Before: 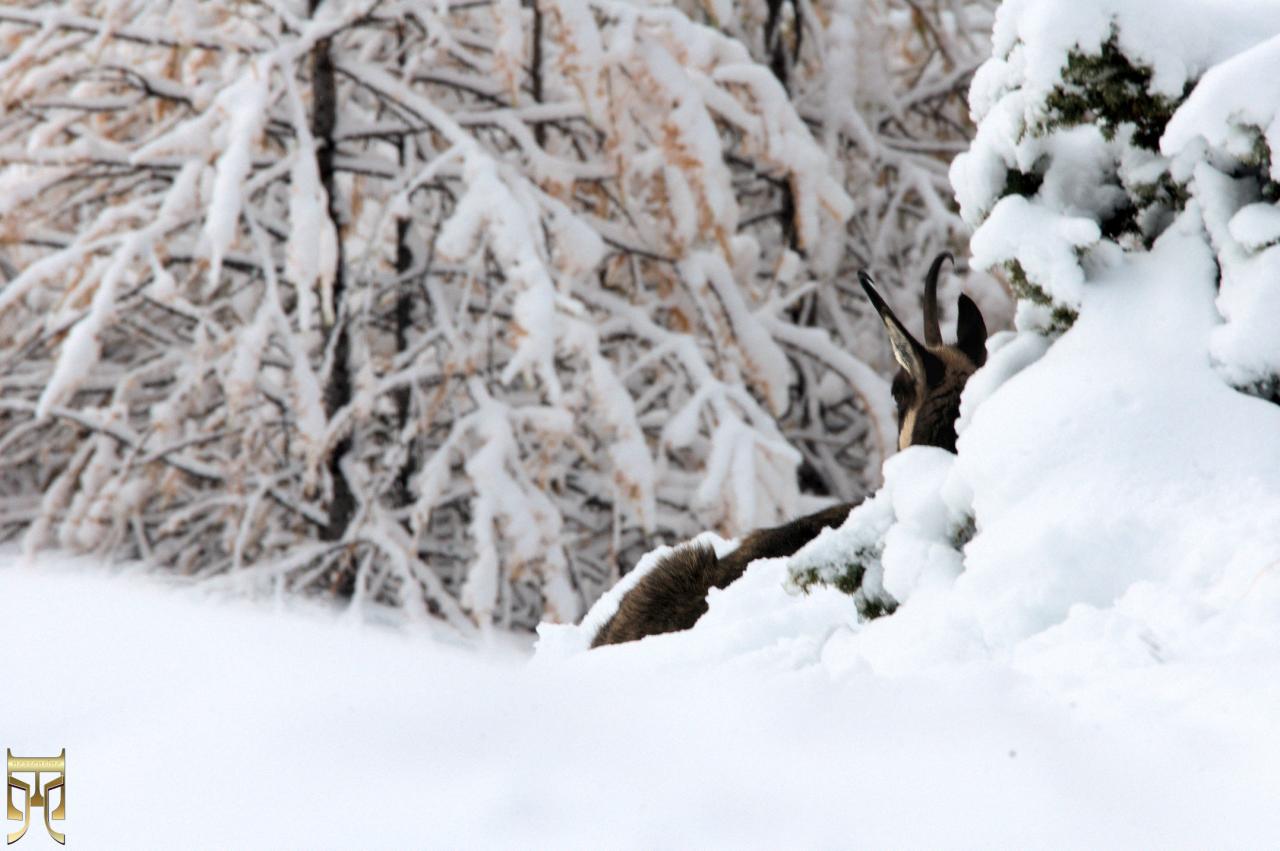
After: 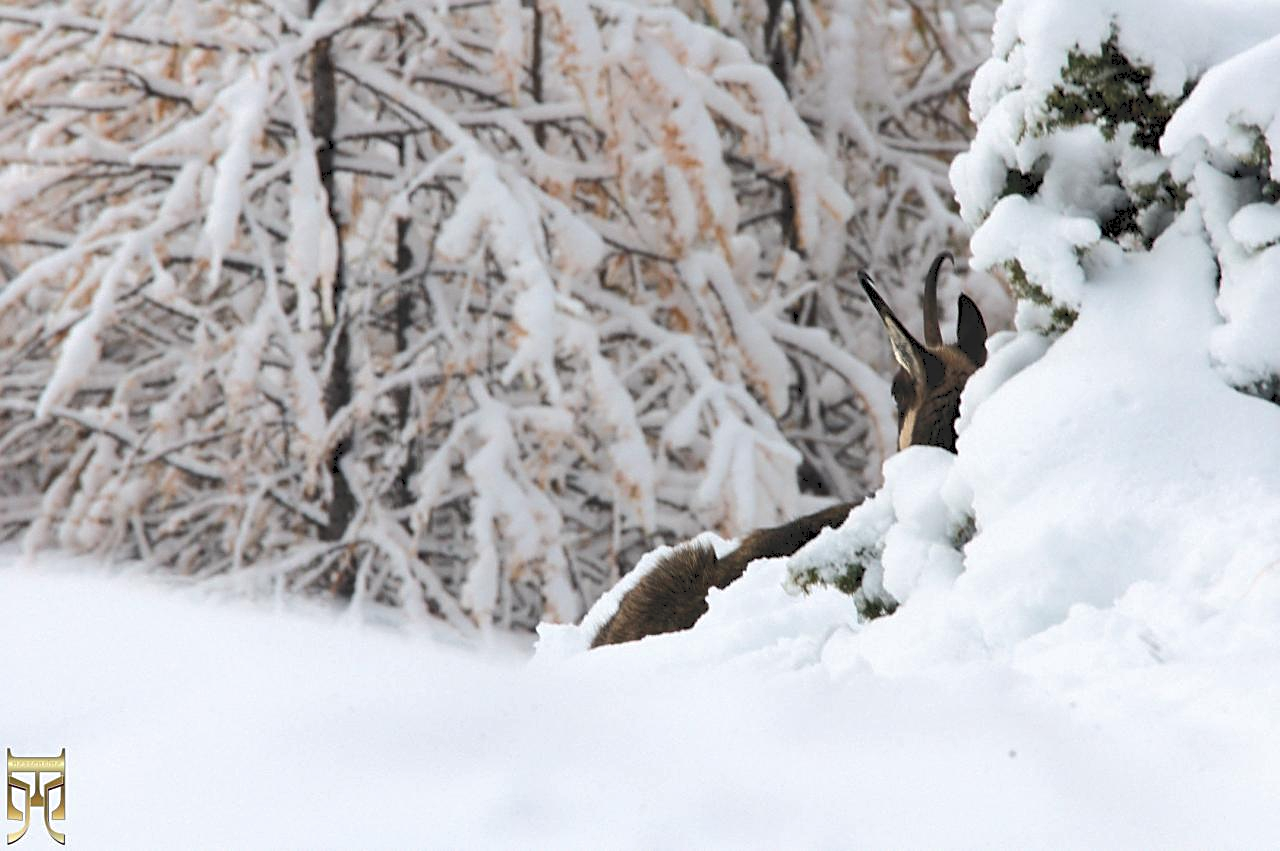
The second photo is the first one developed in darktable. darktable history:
sharpen: on, module defaults
tone curve: curves: ch0 [(0, 0) (0.003, 0.125) (0.011, 0.139) (0.025, 0.155) (0.044, 0.174) (0.069, 0.192) (0.1, 0.211) (0.136, 0.234) (0.177, 0.262) (0.224, 0.296) (0.277, 0.337) (0.335, 0.385) (0.399, 0.436) (0.468, 0.5) (0.543, 0.573) (0.623, 0.644) (0.709, 0.713) (0.801, 0.791) (0.898, 0.881) (1, 1)], color space Lab, independent channels, preserve colors none
